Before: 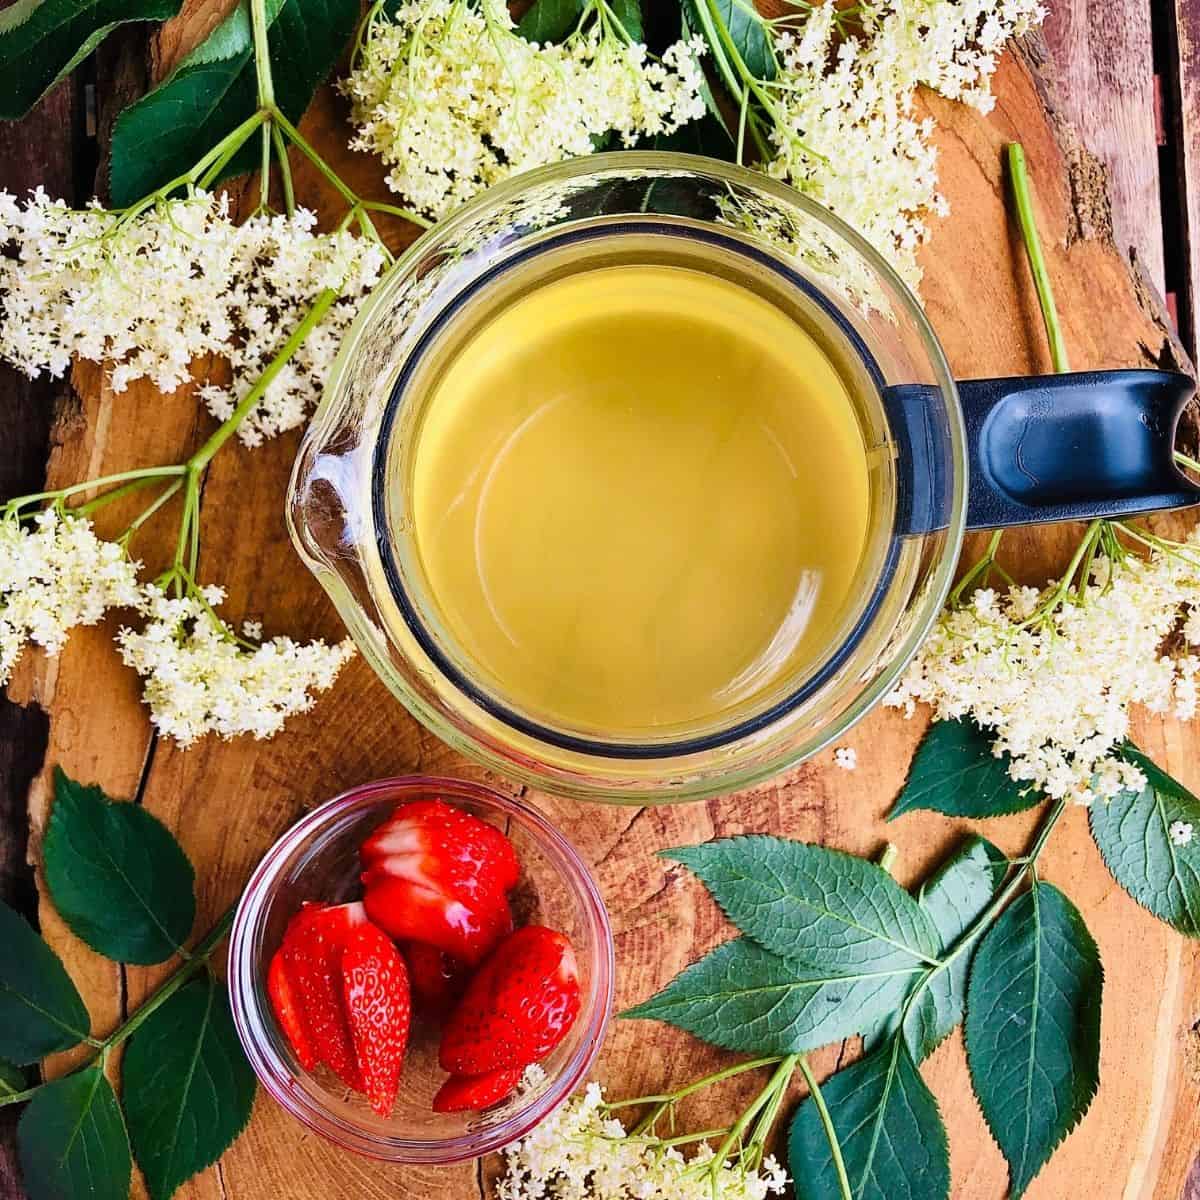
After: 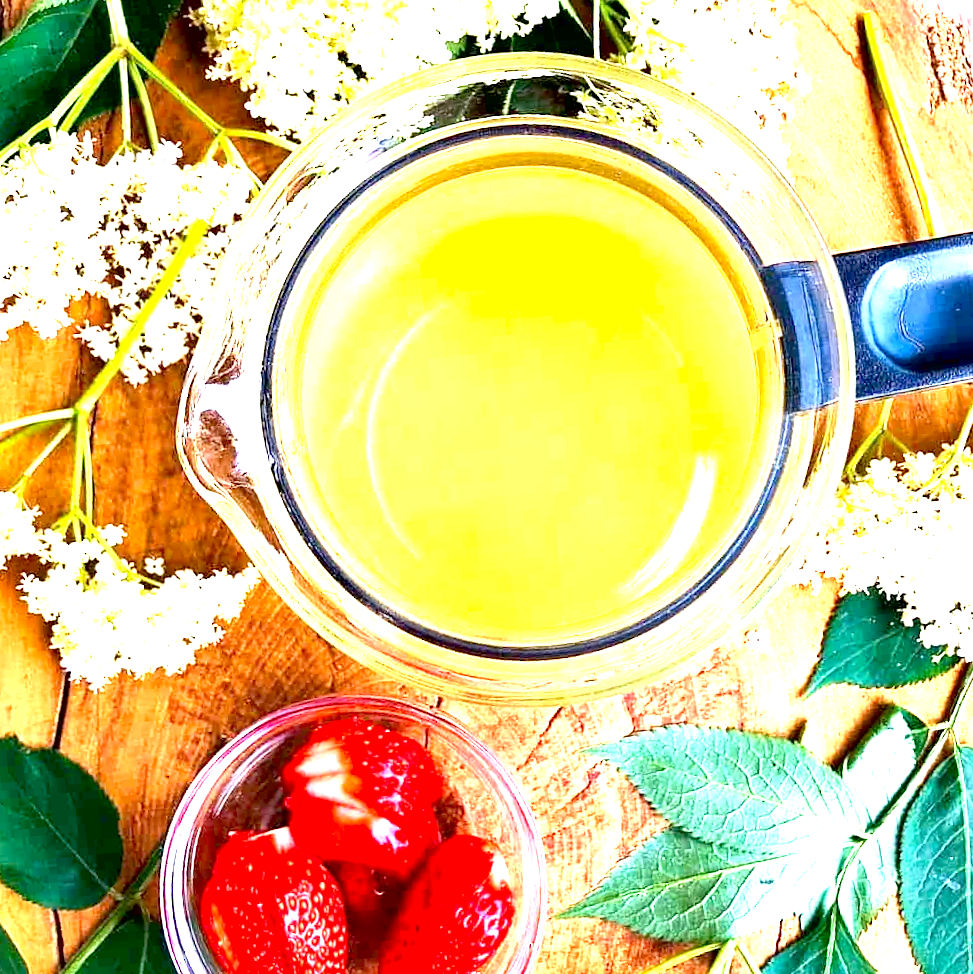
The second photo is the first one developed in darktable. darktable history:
contrast brightness saturation: contrast 0.08, saturation 0.02
crop and rotate: left 11.831%, top 11.346%, right 13.429%, bottom 13.899%
exposure: black level correction 0.005, exposure 2.084 EV, compensate highlight preservation false
rotate and perspective: rotation -5.2°, automatic cropping off
